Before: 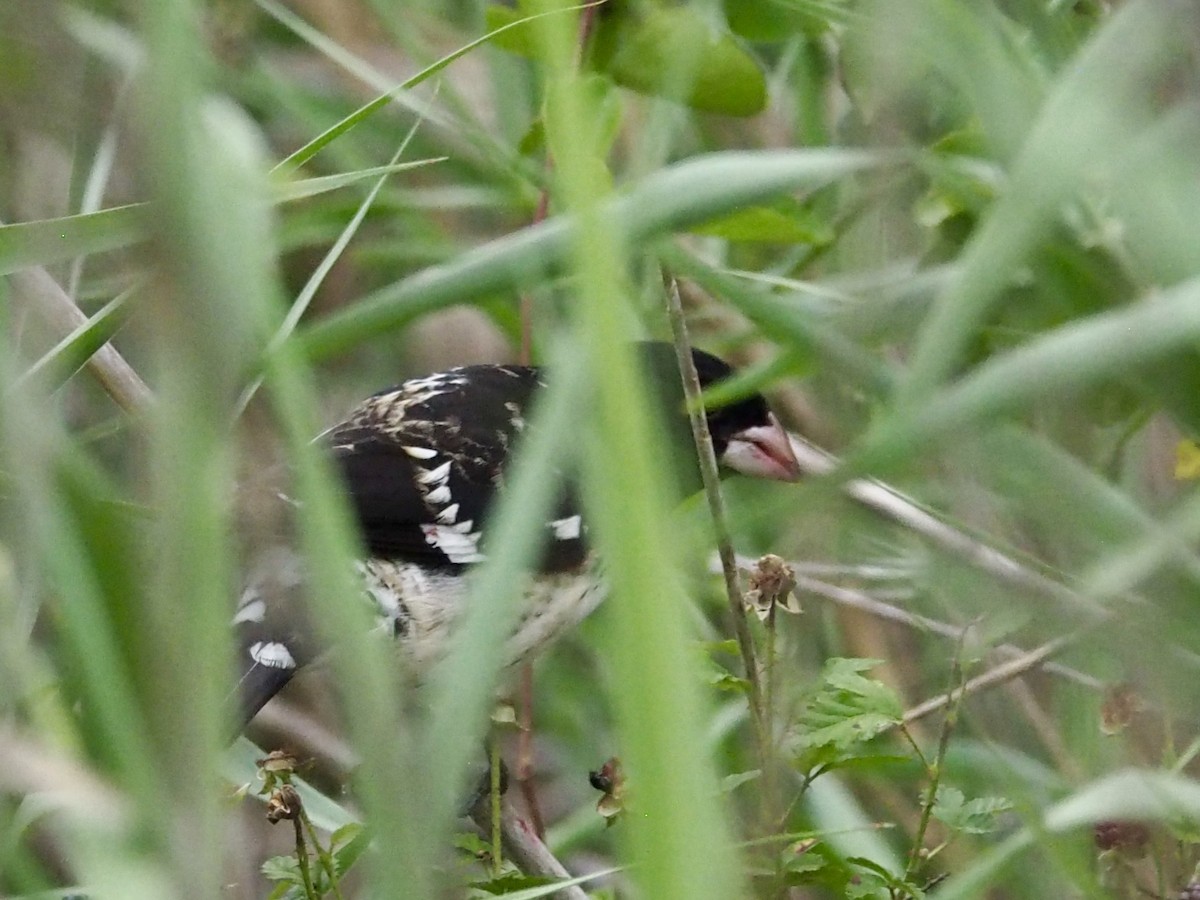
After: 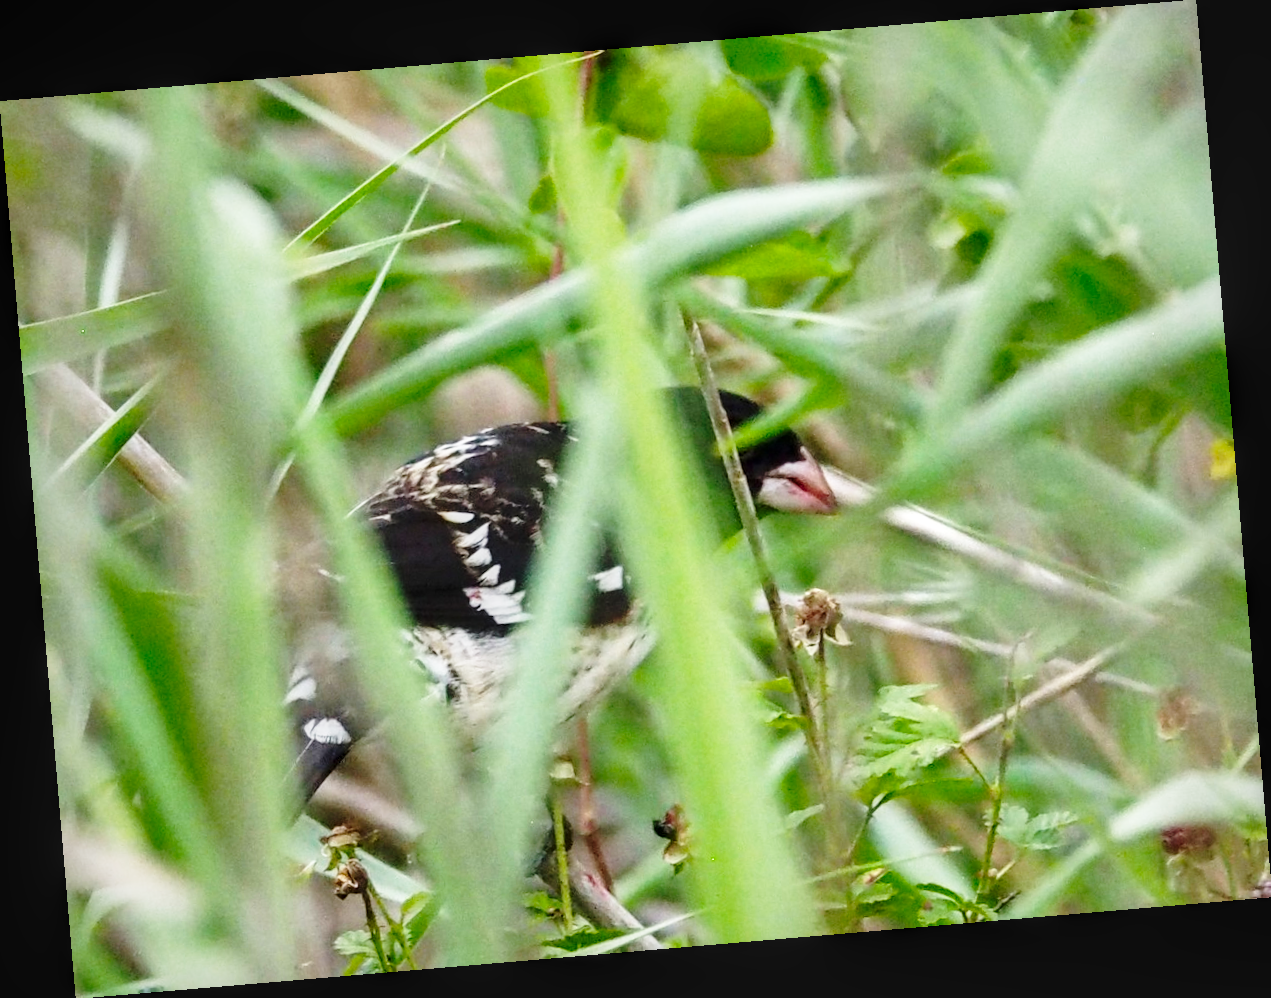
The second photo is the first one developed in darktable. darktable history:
base curve: curves: ch0 [(0, 0) (0.028, 0.03) (0.121, 0.232) (0.46, 0.748) (0.859, 0.968) (1, 1)], preserve colors none
local contrast: on, module defaults
rotate and perspective: rotation -4.86°, automatic cropping off
